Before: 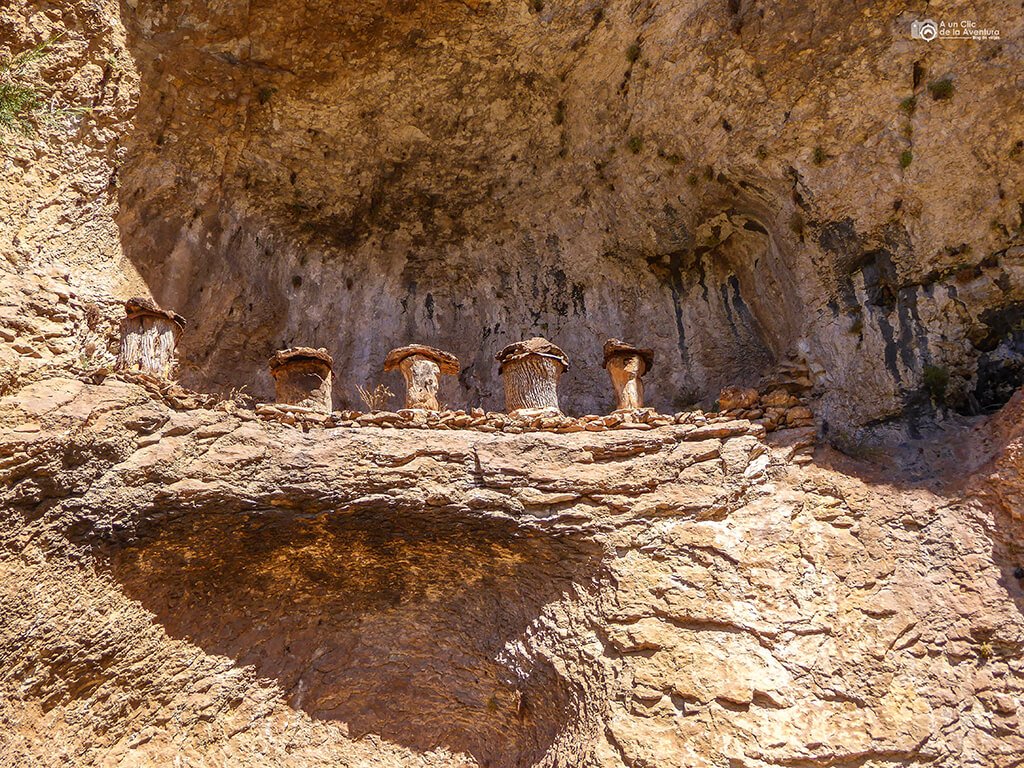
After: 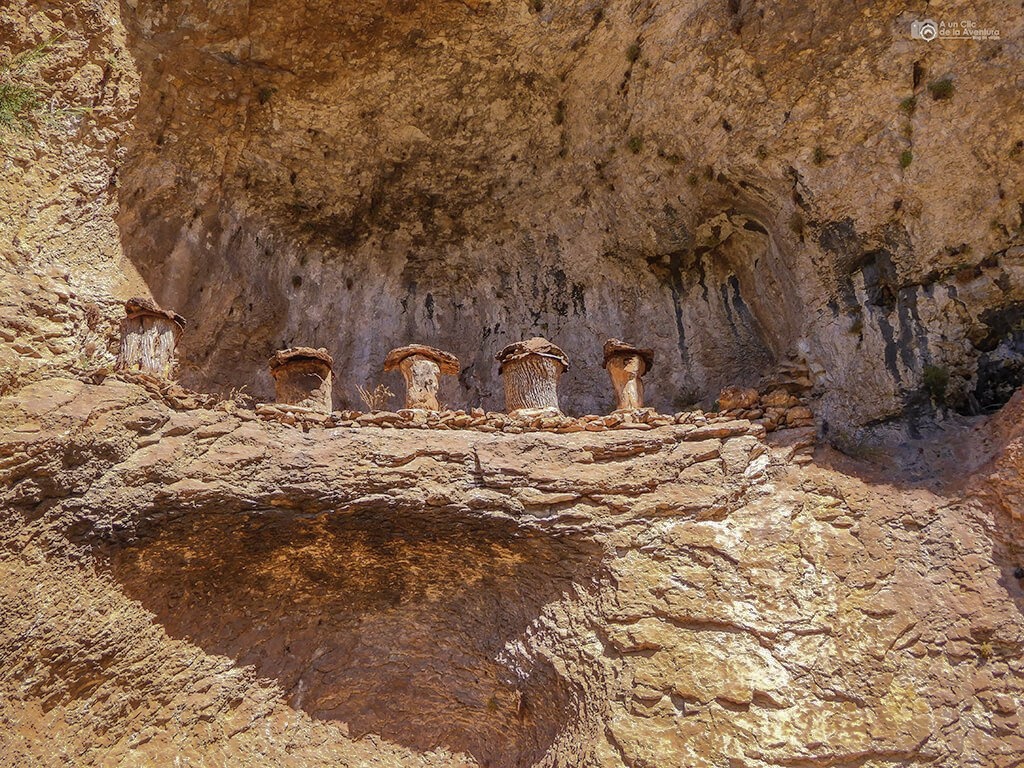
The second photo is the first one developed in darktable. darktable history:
shadows and highlights: shadows 38.48, highlights -76.12
contrast brightness saturation: saturation -0.103
